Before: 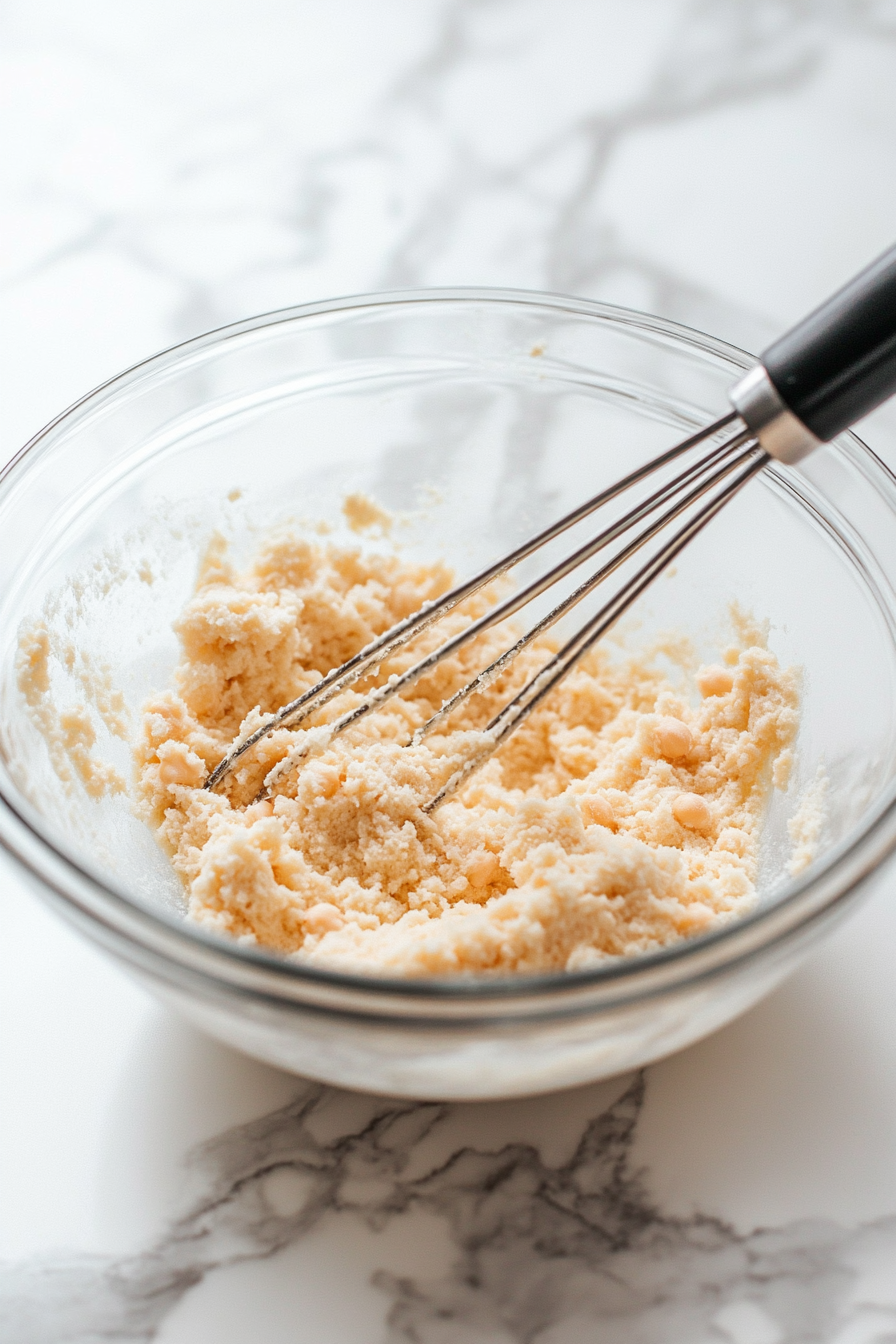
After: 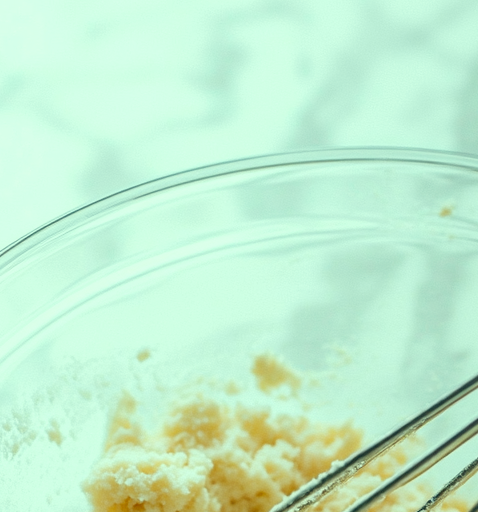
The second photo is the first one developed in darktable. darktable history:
crop: left 10.184%, top 10.487%, right 36.362%, bottom 51.368%
color correction: highlights a* -19.33, highlights b* 9.8, shadows a* -19.68, shadows b* -9.98
